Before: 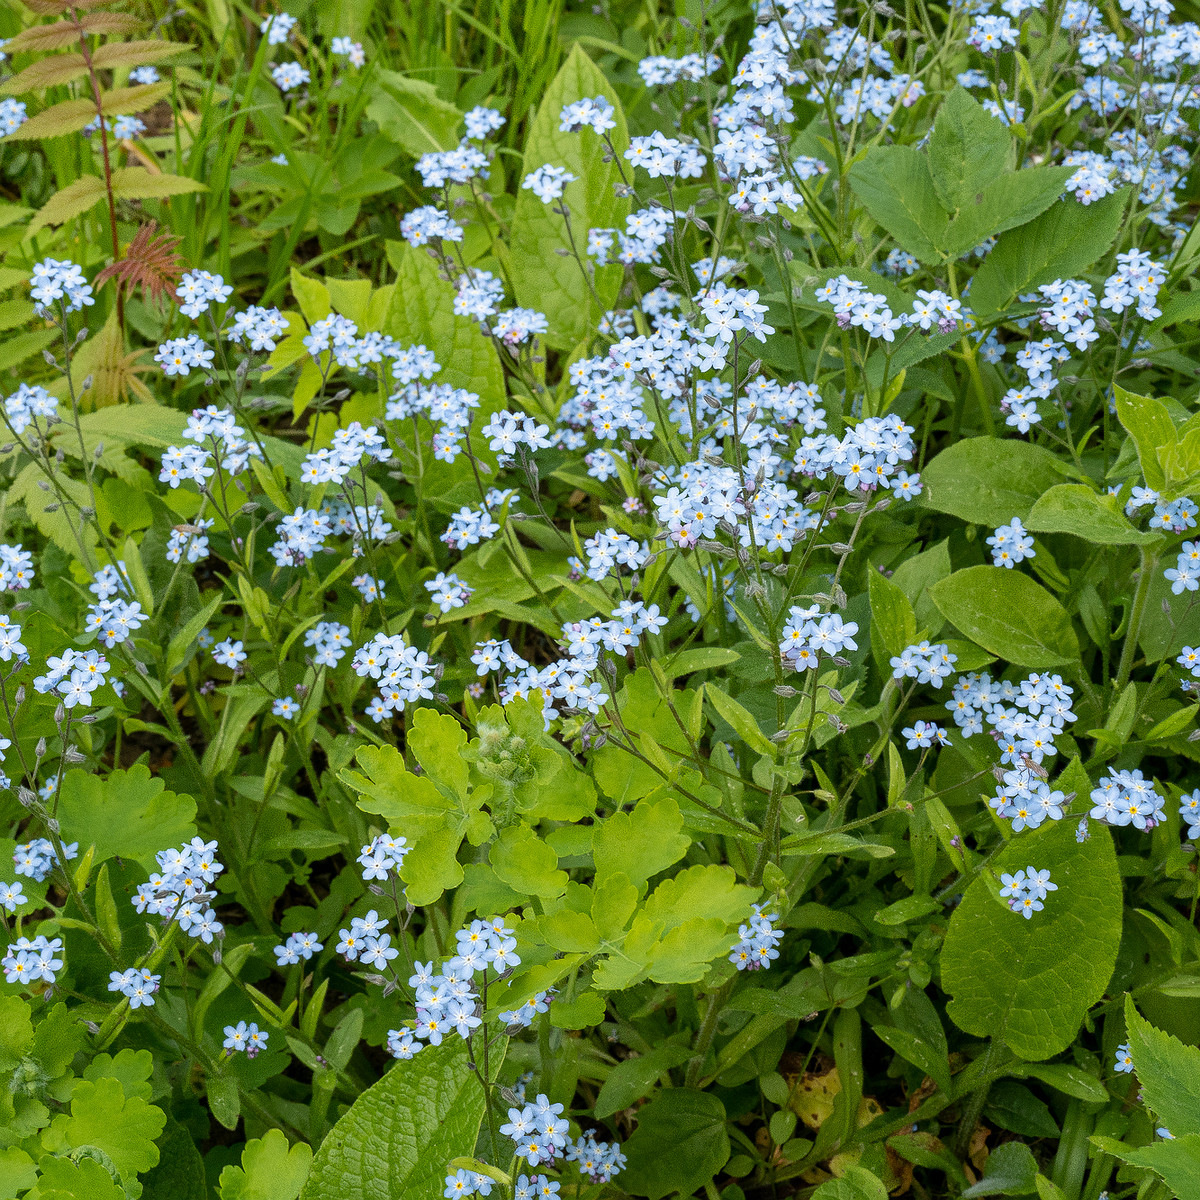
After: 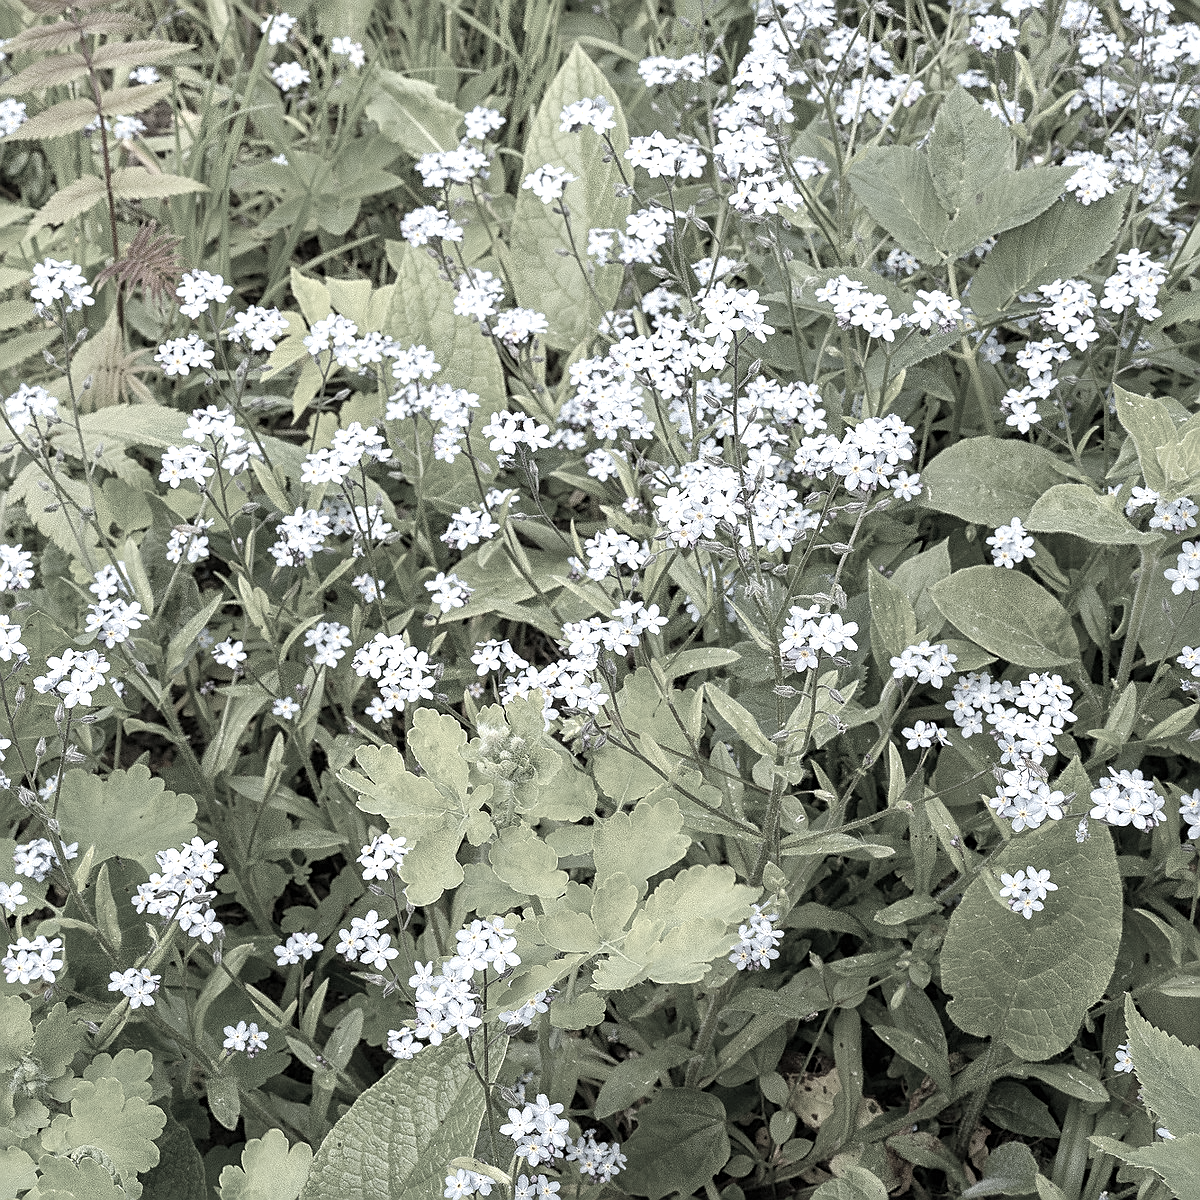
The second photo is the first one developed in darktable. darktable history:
color correction: highlights b* 0.044, saturation 0.194
exposure: black level correction 0, exposure 0.679 EV, compensate highlight preservation false
sharpen: on, module defaults
